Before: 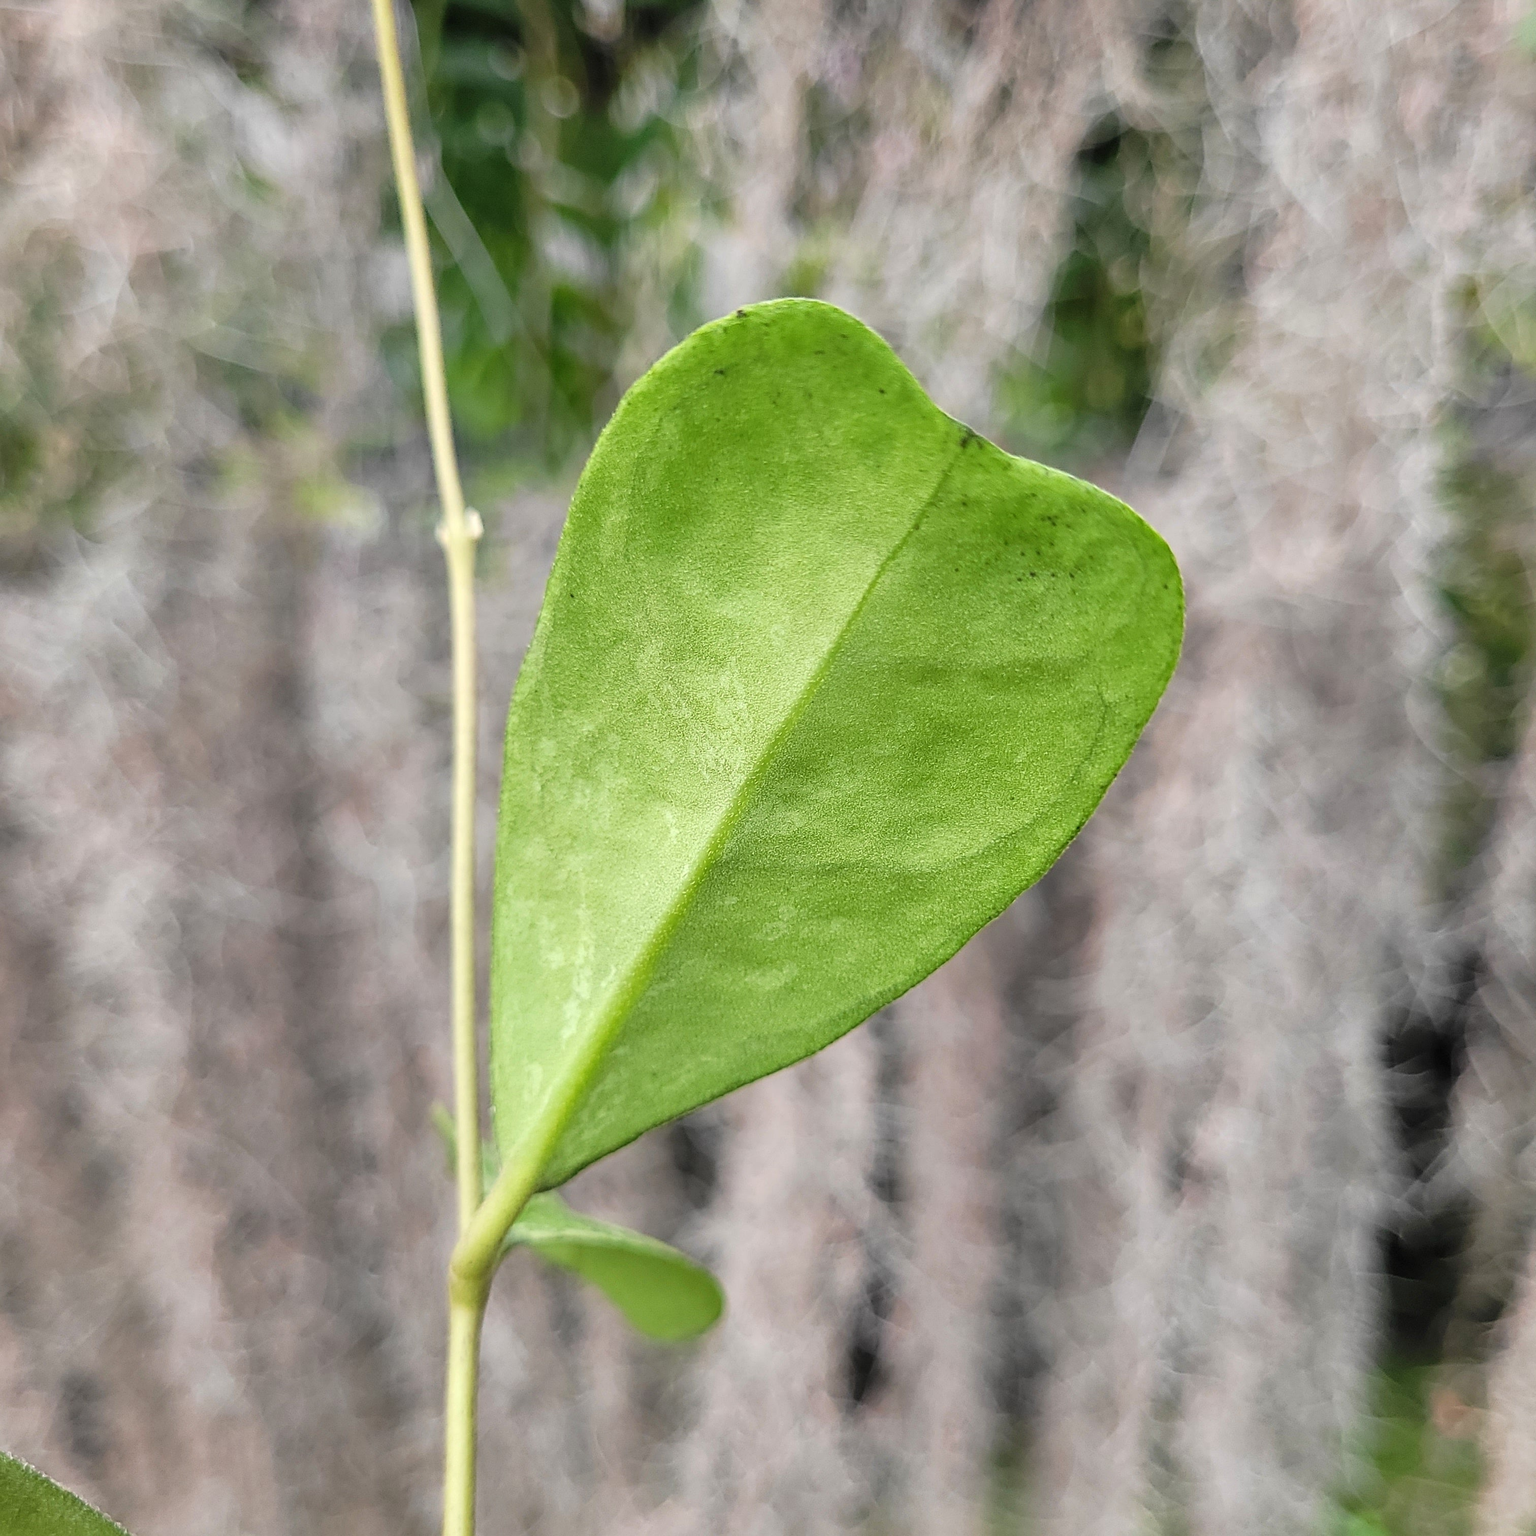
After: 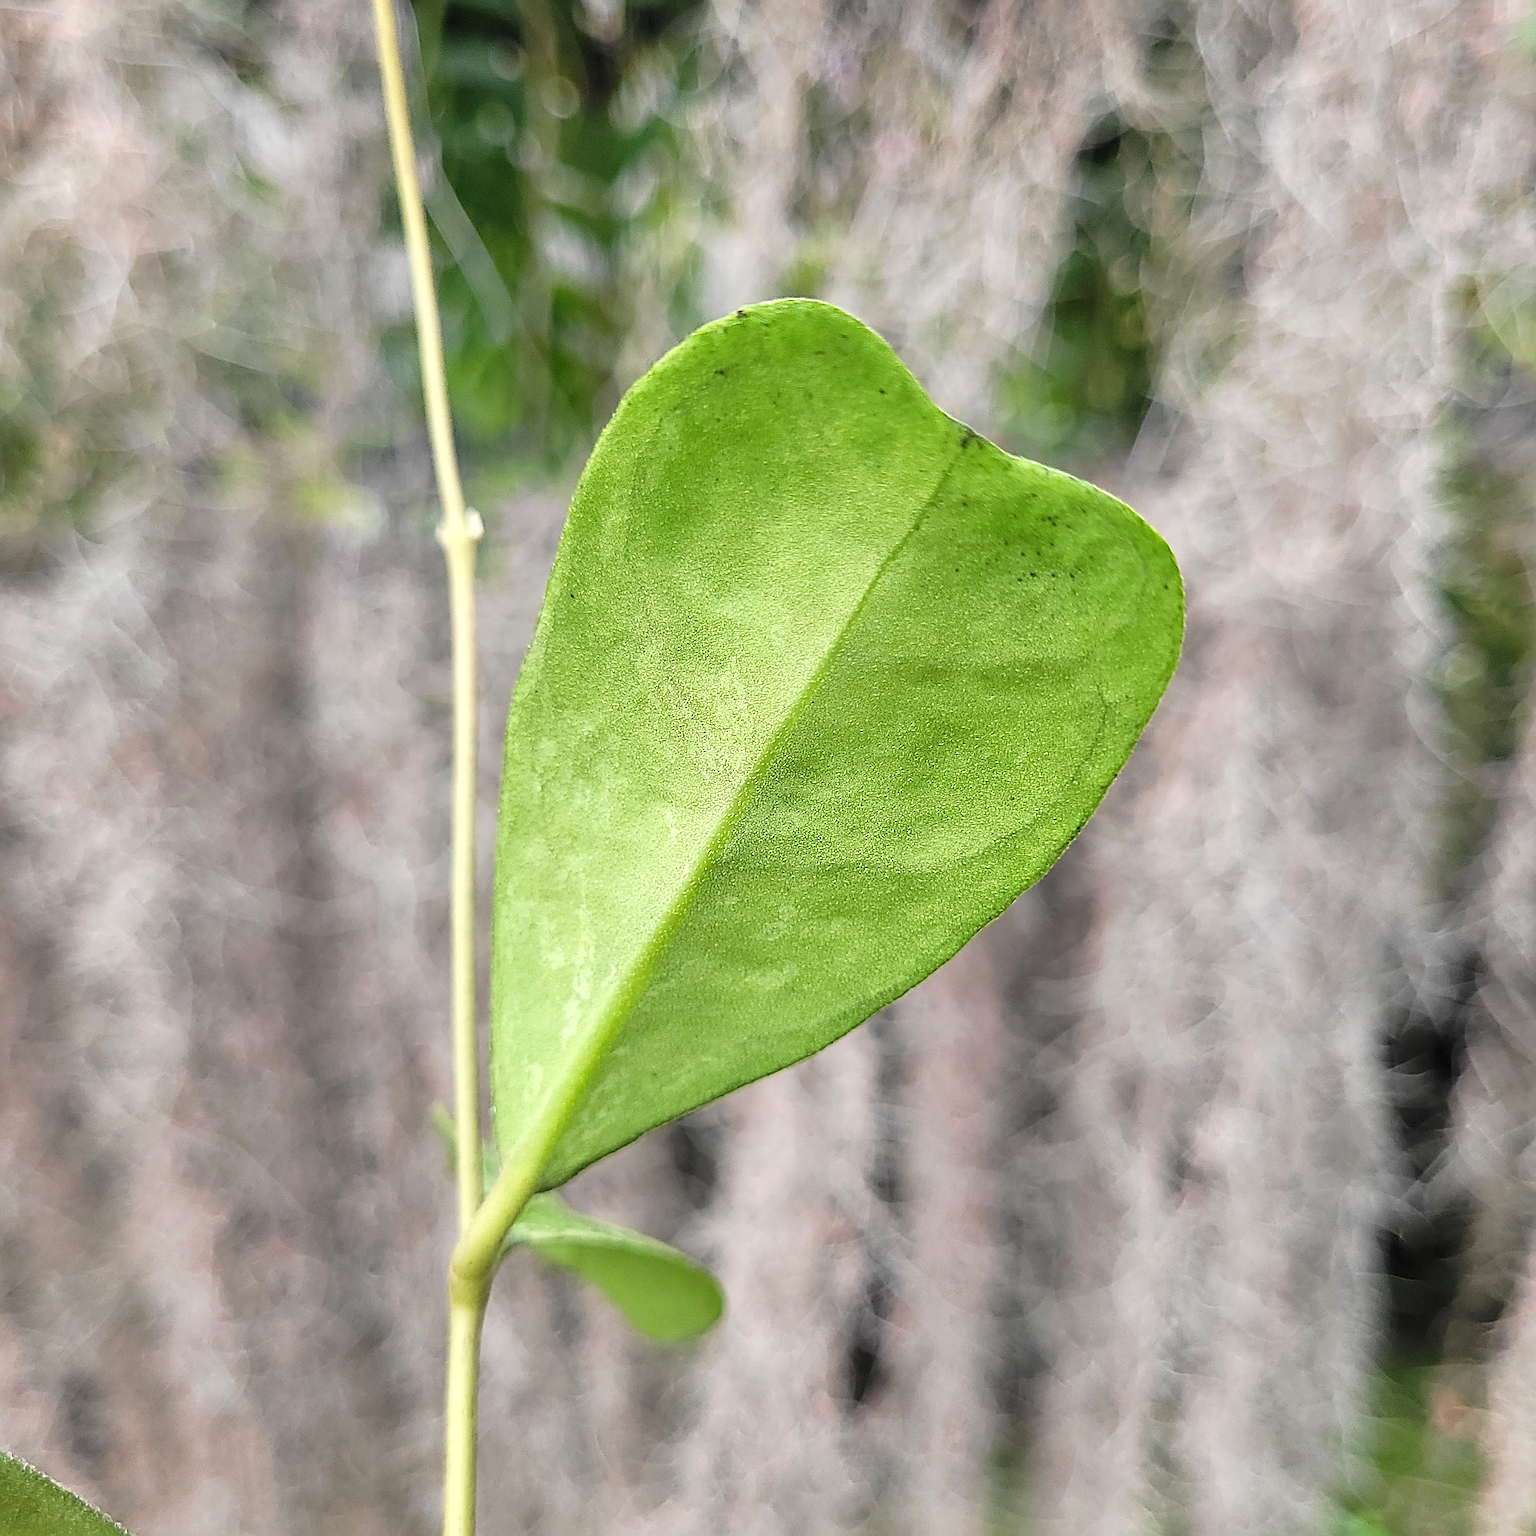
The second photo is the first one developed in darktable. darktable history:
exposure: exposure 0.202 EV, compensate exposure bias true, compensate highlight preservation false
sharpen: amount 0.903
